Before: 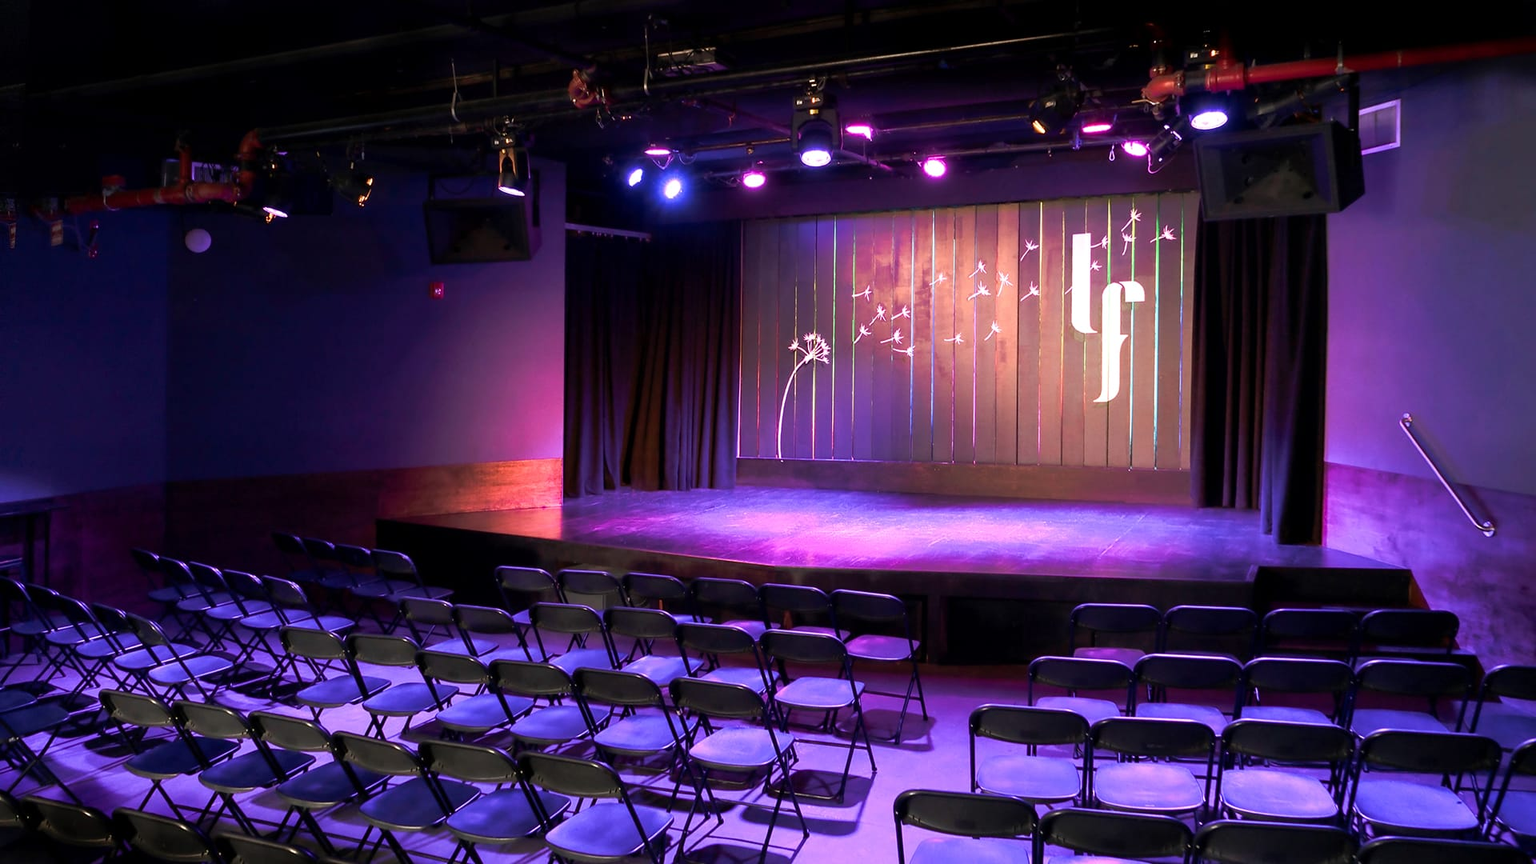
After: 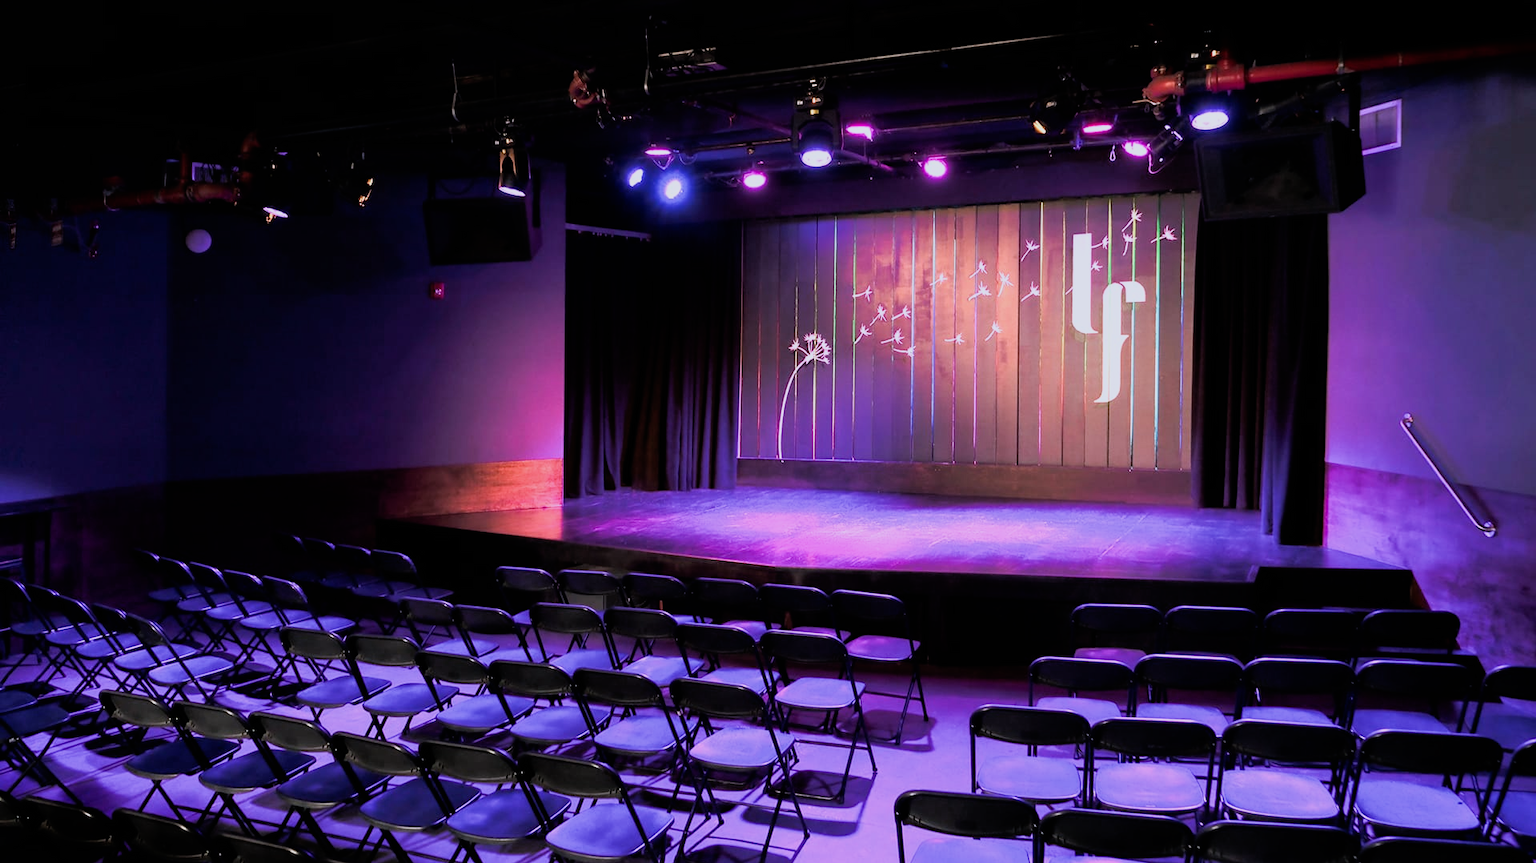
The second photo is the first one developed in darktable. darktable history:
color calibration: illuminant as shot in camera, x 0.358, y 0.373, temperature 4628.91 K
filmic rgb: black relative exposure -7.75 EV, white relative exposure 4.4 EV, threshold 3 EV, hardness 3.76, latitude 50%, contrast 1.1, color science v5 (2021), contrast in shadows safe, contrast in highlights safe, enable highlight reconstruction true
